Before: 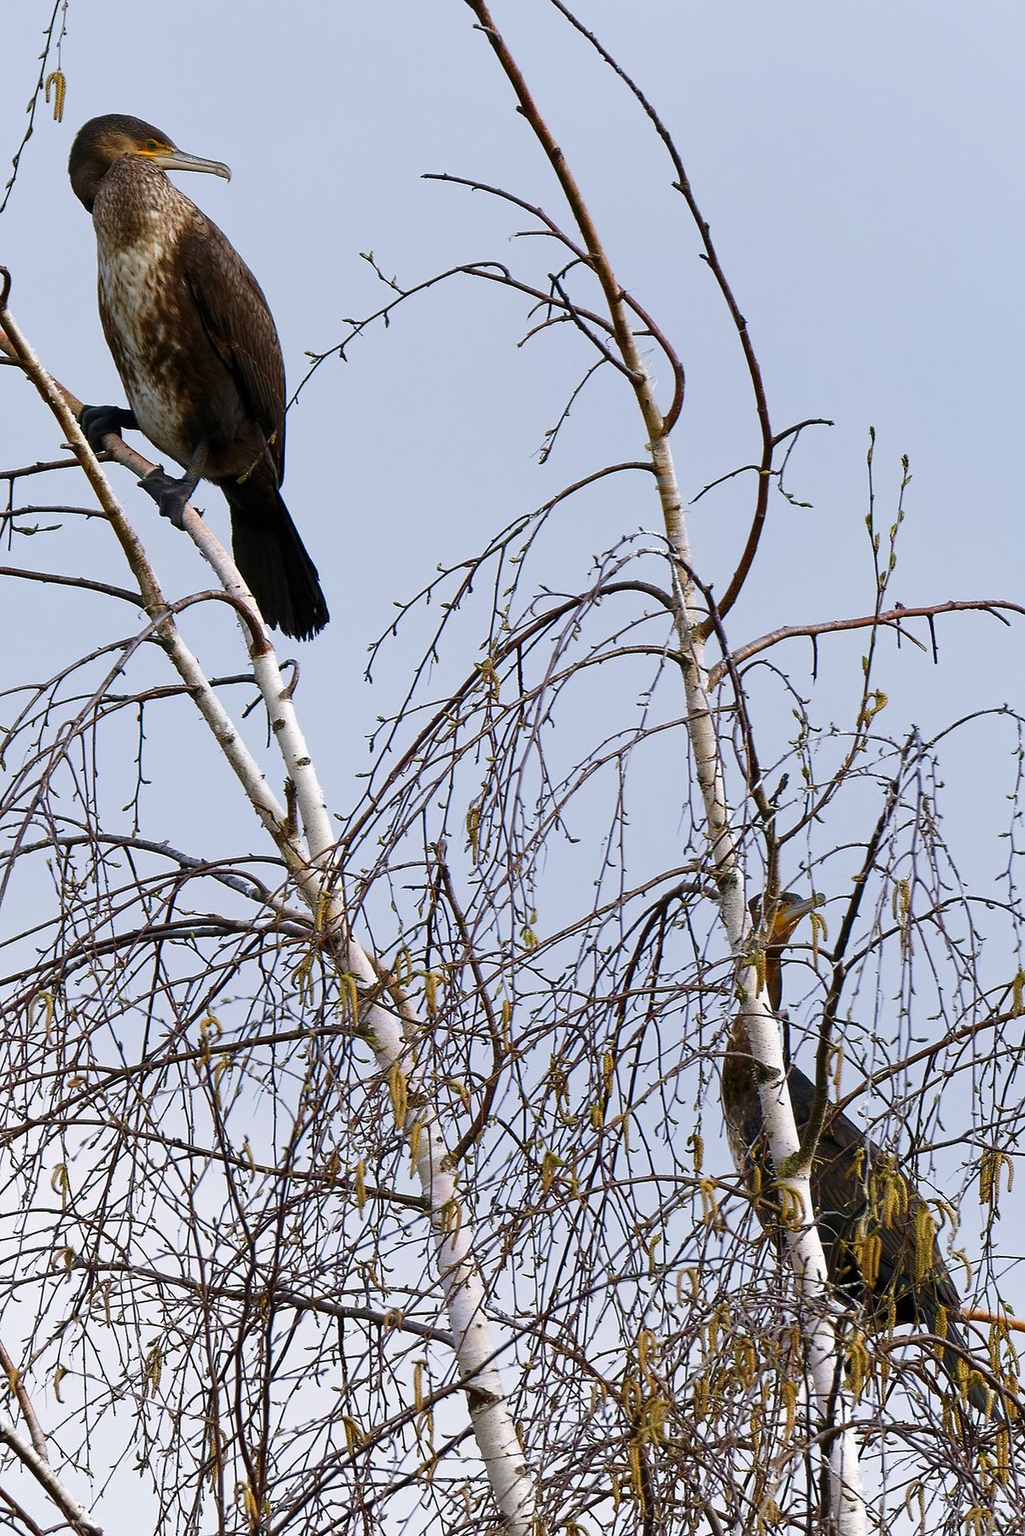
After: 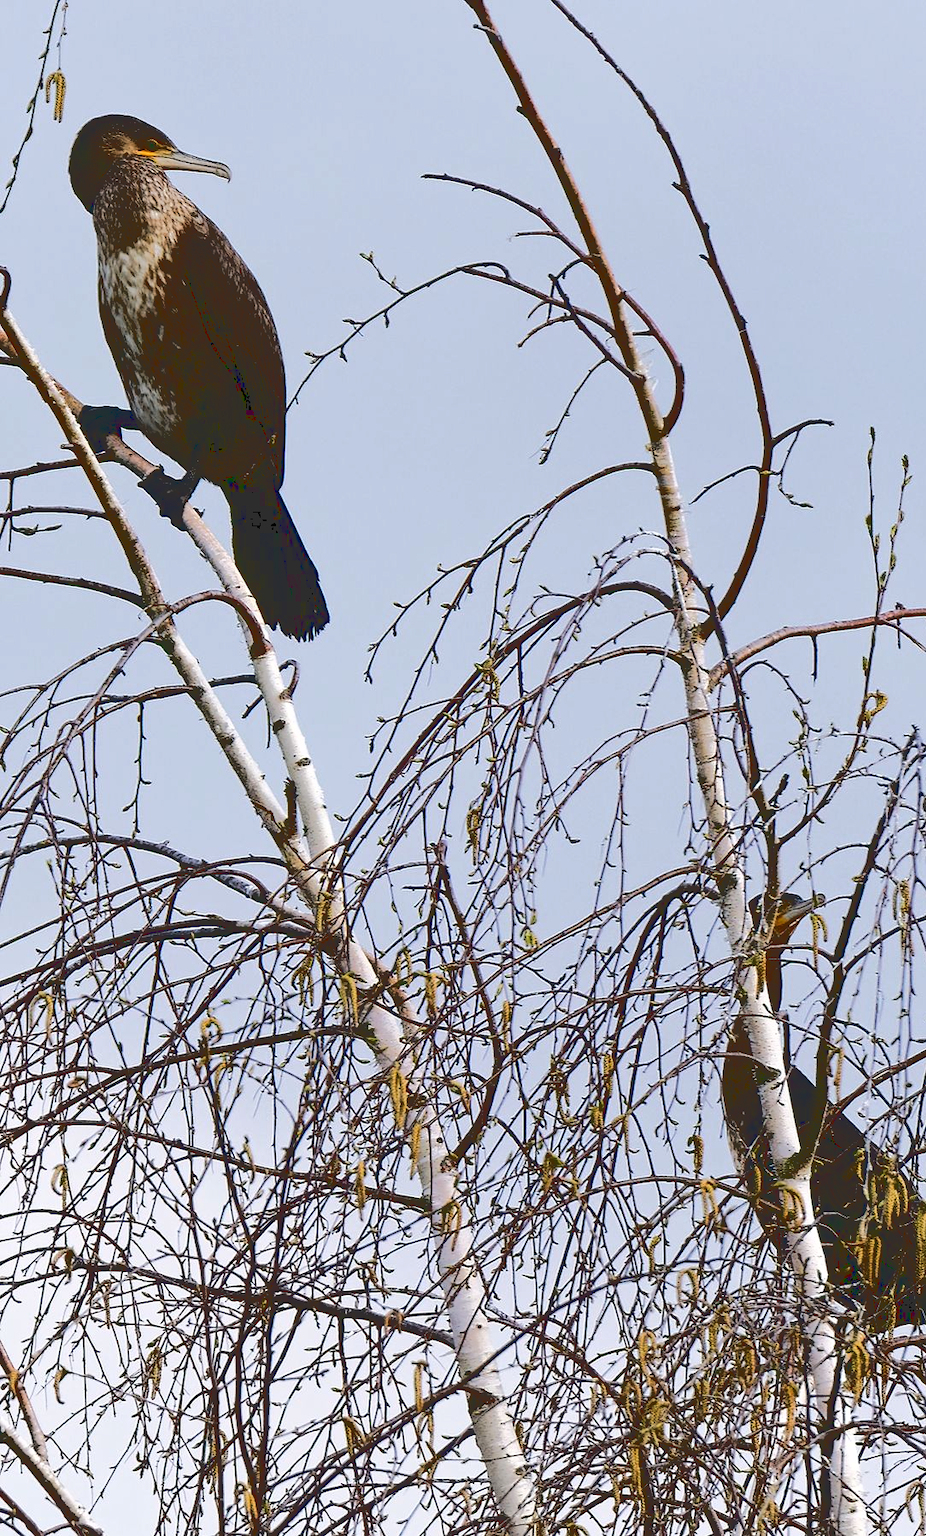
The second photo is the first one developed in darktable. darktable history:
crop: right 9.509%, bottom 0.031%
base curve: curves: ch0 [(0.065, 0.026) (0.236, 0.358) (0.53, 0.546) (0.777, 0.841) (0.924, 0.992)], preserve colors average RGB
